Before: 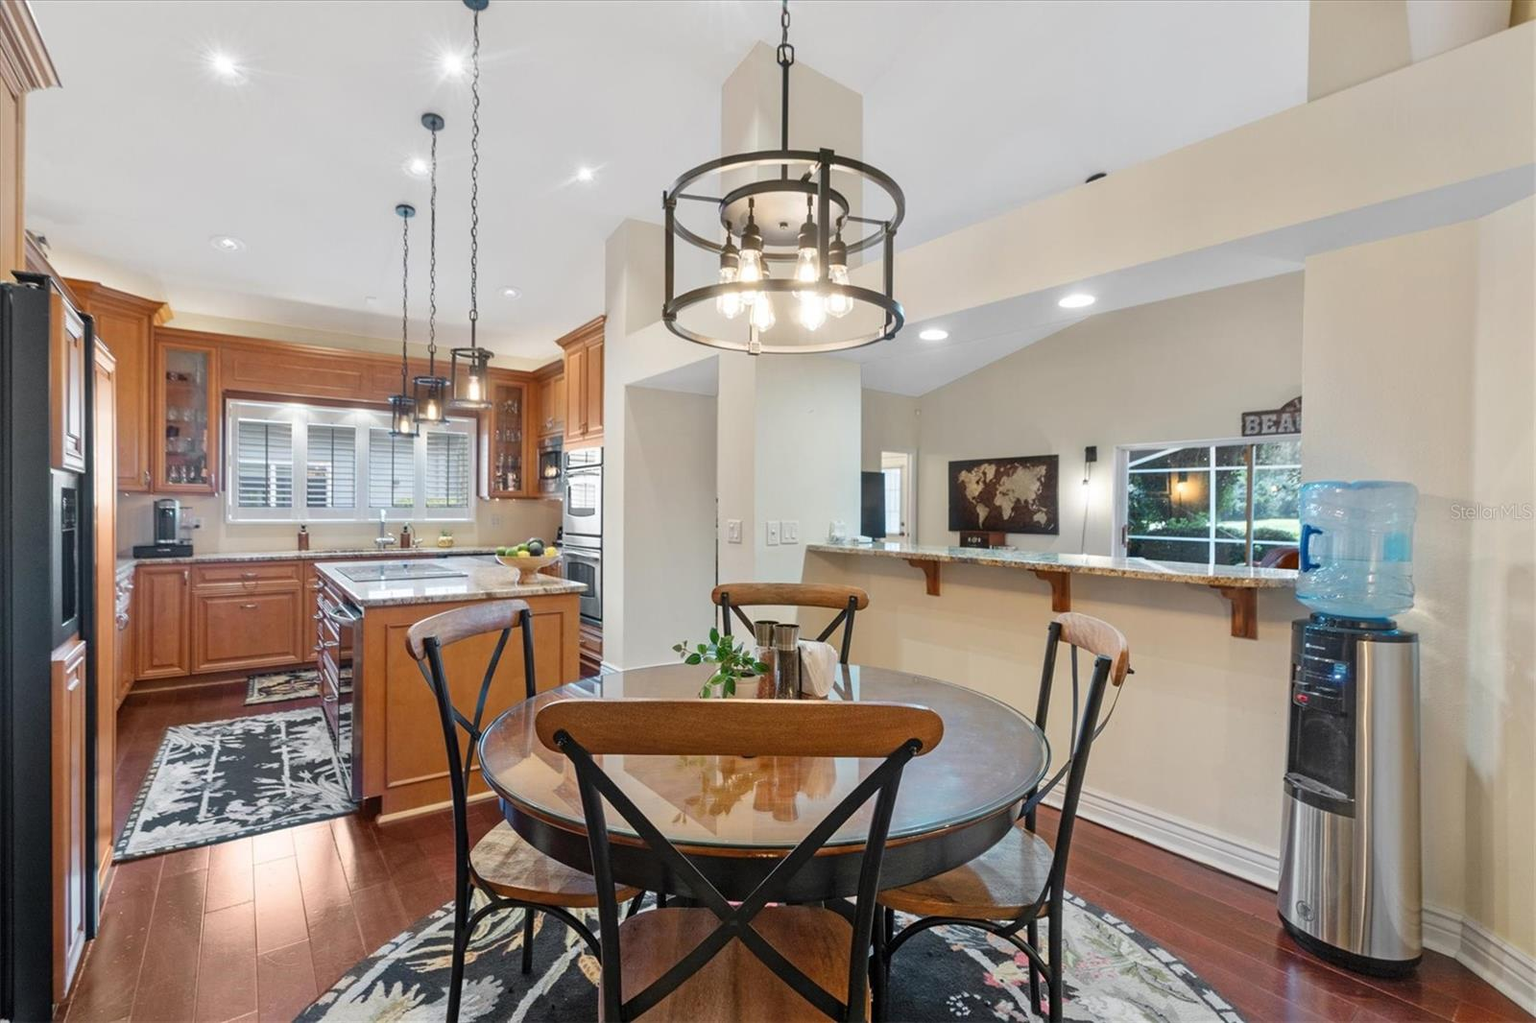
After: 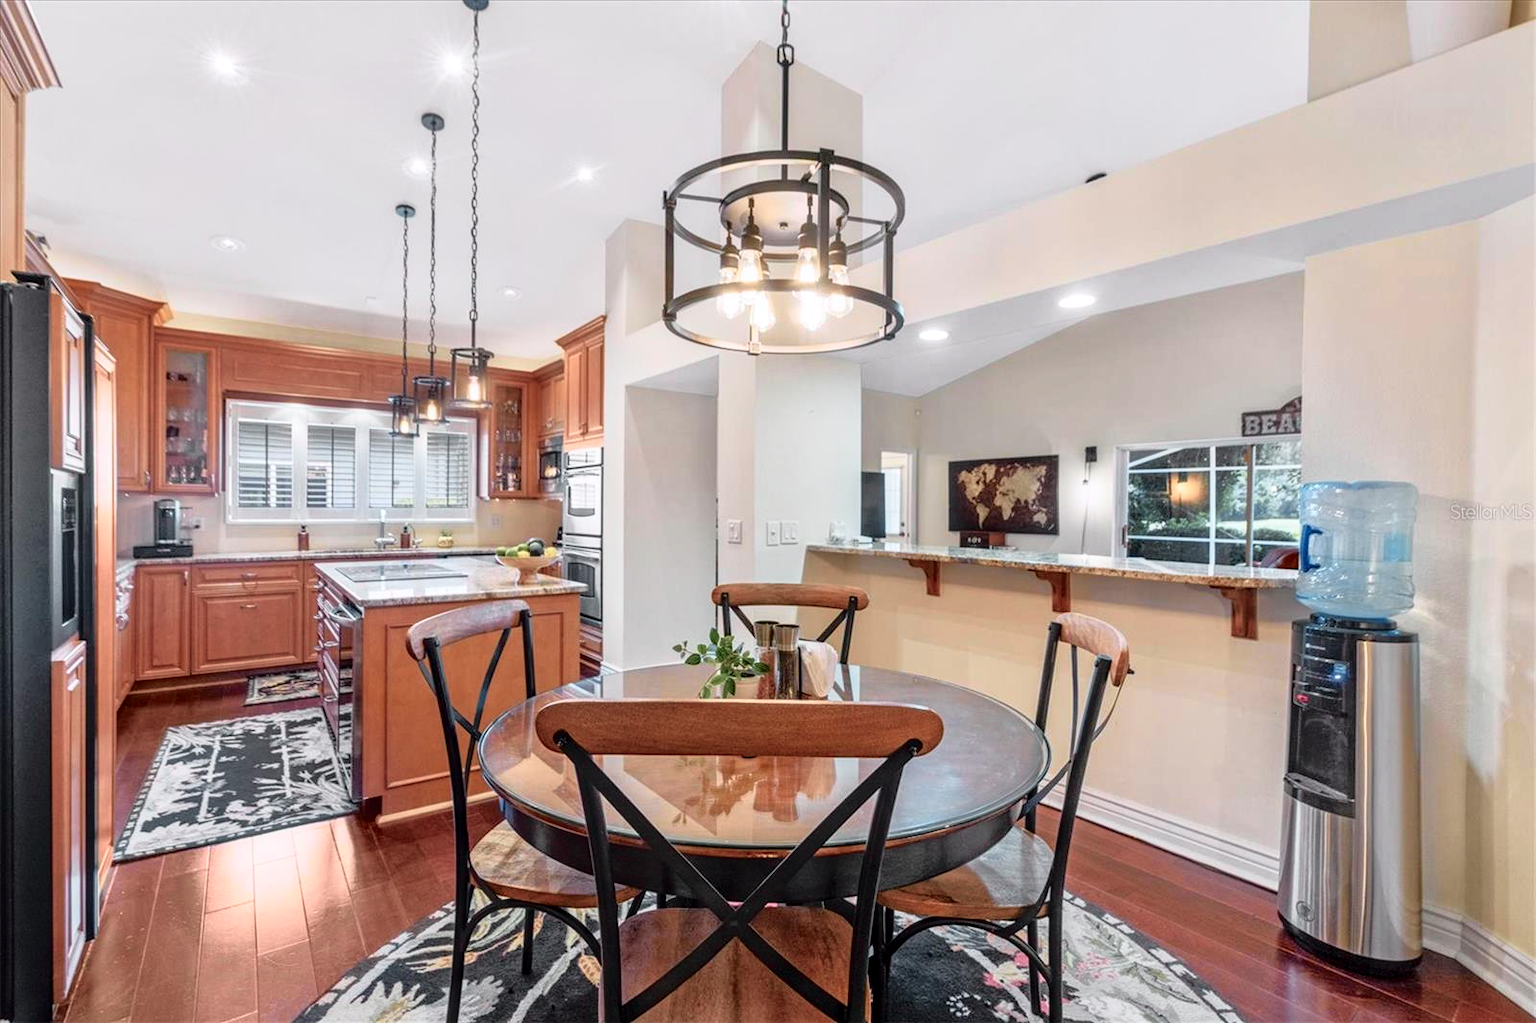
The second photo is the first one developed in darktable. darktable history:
local contrast: on, module defaults
tone curve: curves: ch0 [(0, 0.009) (0.105, 0.08) (0.195, 0.18) (0.283, 0.316) (0.384, 0.434) (0.485, 0.531) (0.638, 0.69) (0.81, 0.872) (1, 0.977)]; ch1 [(0, 0) (0.161, 0.092) (0.35, 0.33) (0.379, 0.401) (0.456, 0.469) (0.498, 0.502) (0.52, 0.536) (0.586, 0.617) (0.635, 0.655) (1, 1)]; ch2 [(0, 0) (0.371, 0.362) (0.437, 0.437) (0.483, 0.484) (0.53, 0.515) (0.56, 0.571) (0.622, 0.606) (1, 1)], color space Lab, independent channels, preserve colors none
